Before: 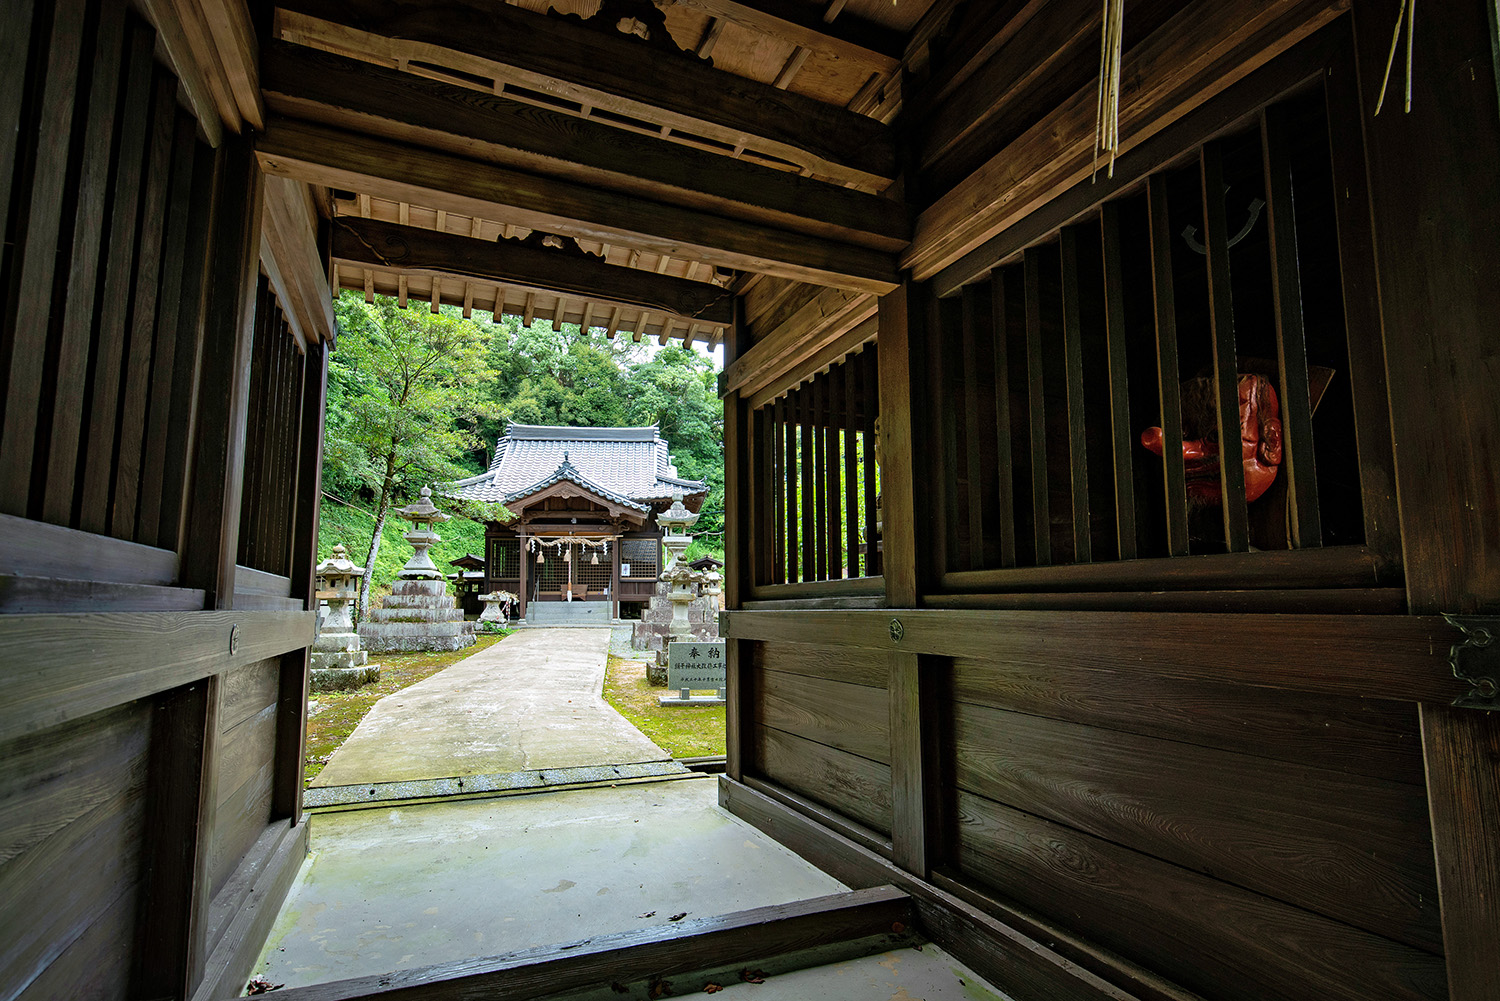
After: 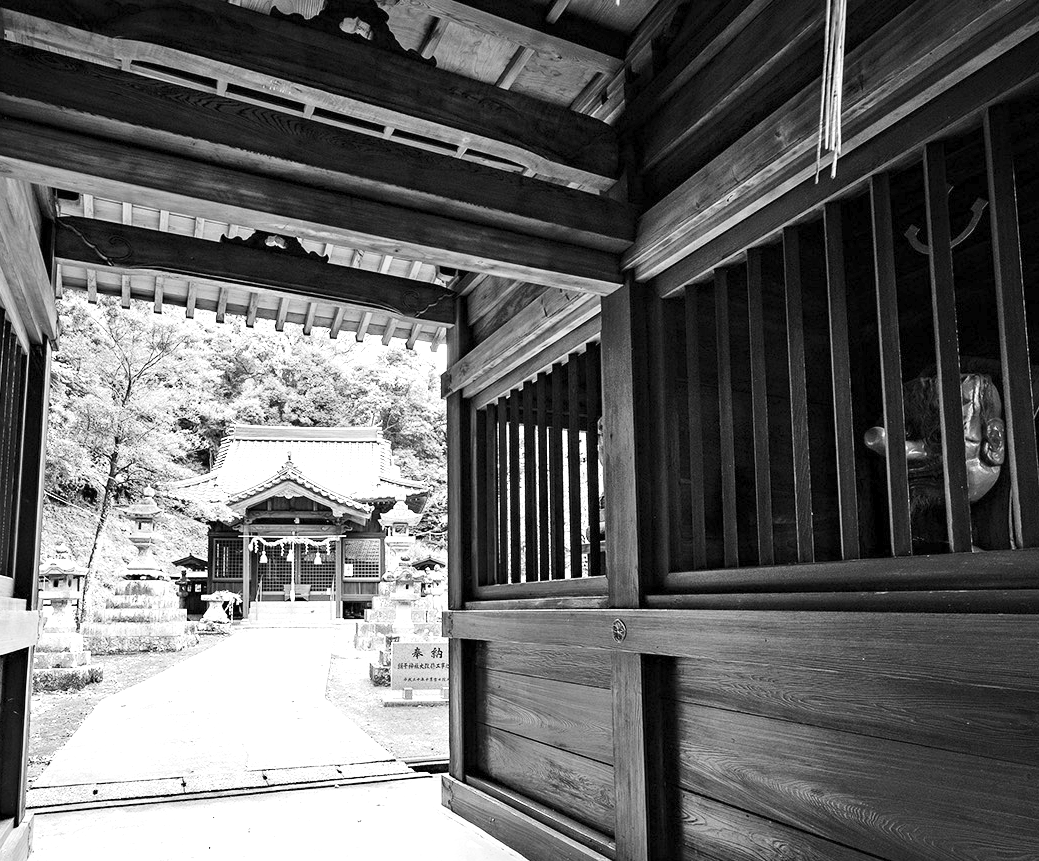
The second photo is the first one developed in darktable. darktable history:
monochrome: on, module defaults
exposure: exposure 1.223 EV, compensate highlight preservation false
color balance rgb: linear chroma grading › global chroma 15%, perceptual saturation grading › global saturation 30%
white balance: red 1, blue 1
crop: left 18.479%, right 12.2%, bottom 13.971%
tone equalizer: on, module defaults
contrast brightness saturation: contrast 0.2, brightness 0.16, saturation 0.22
